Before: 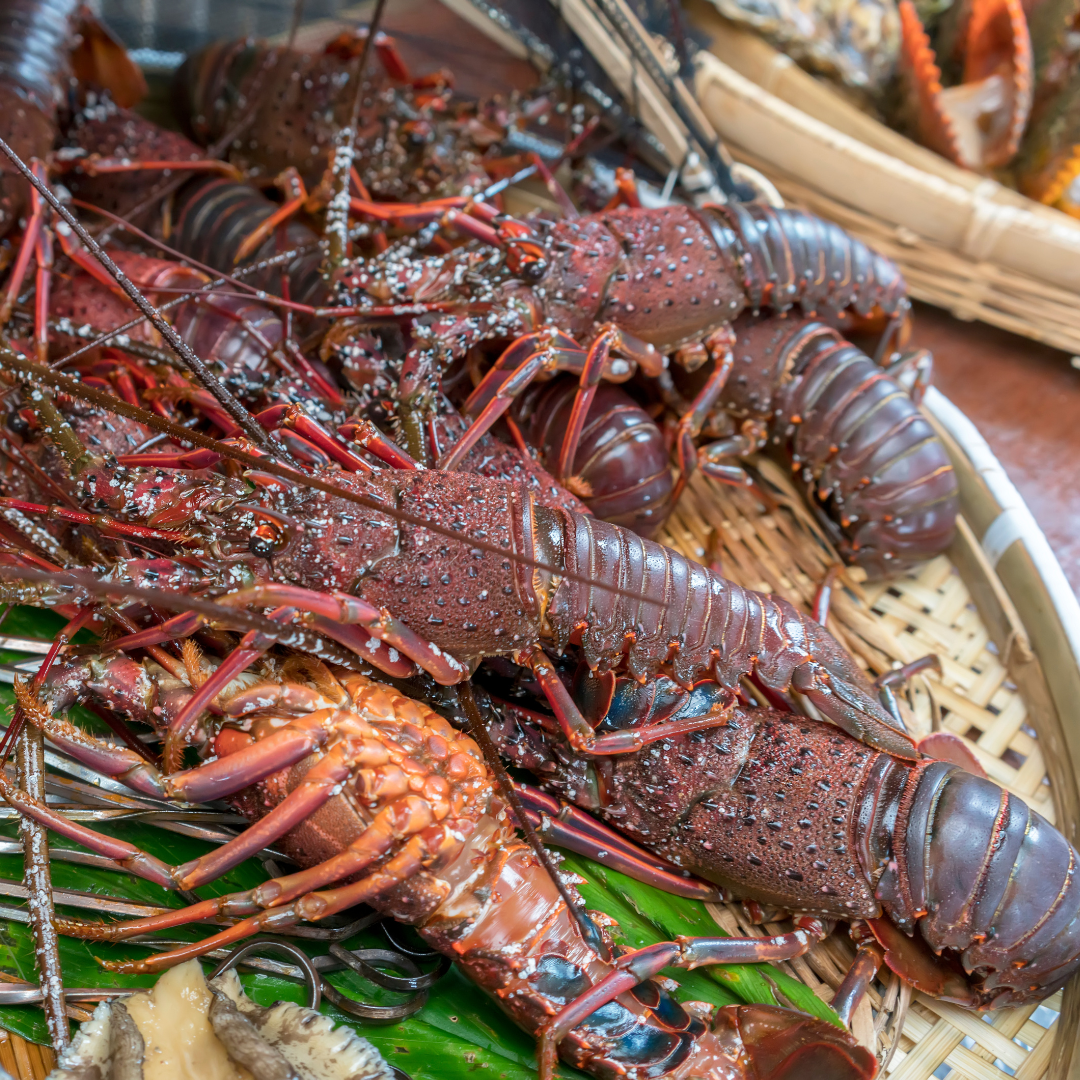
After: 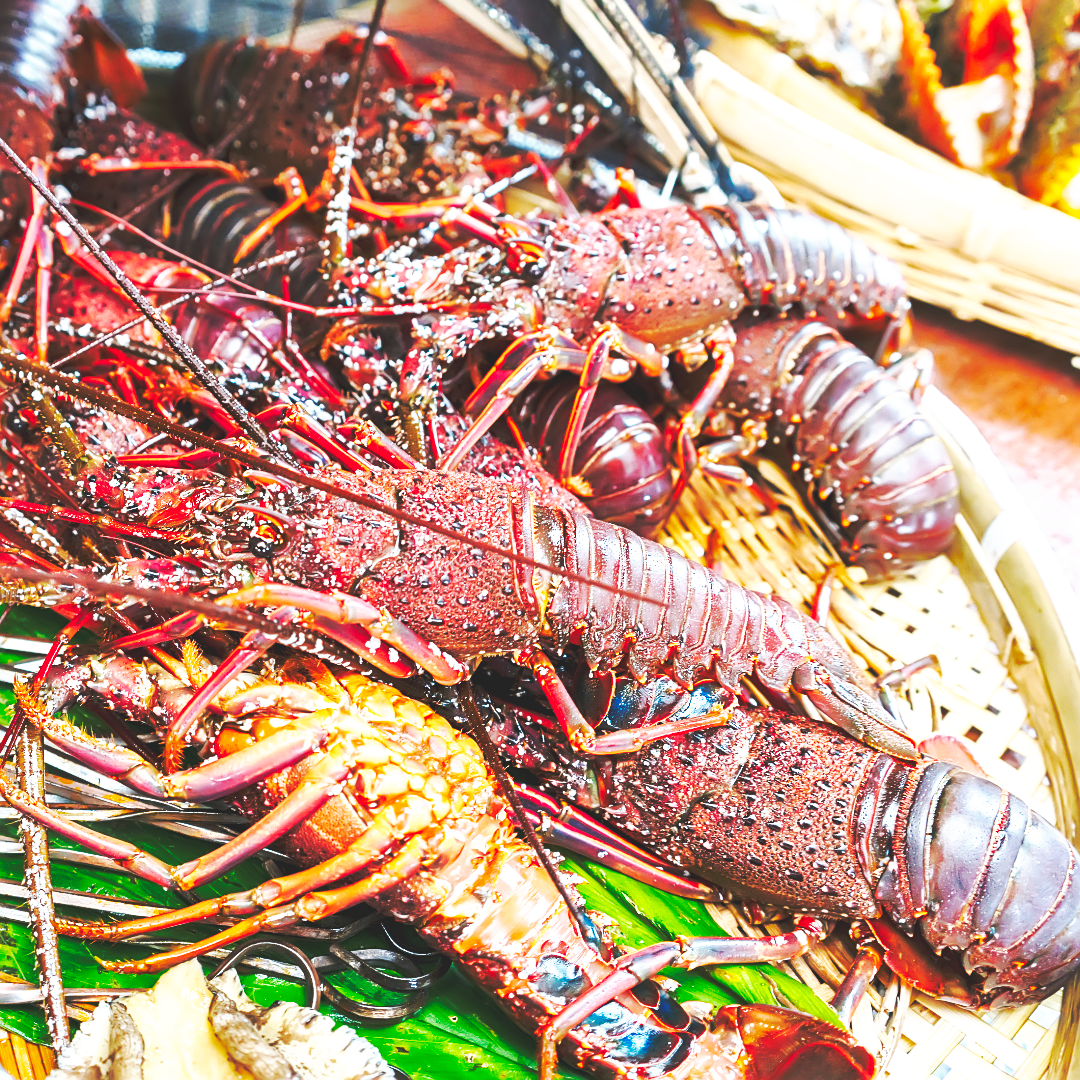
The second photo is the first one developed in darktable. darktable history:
shadows and highlights: shadows 30
exposure: exposure 0.574 EV, compensate highlight preservation false
base curve: curves: ch0 [(0, 0.015) (0.085, 0.116) (0.134, 0.298) (0.19, 0.545) (0.296, 0.764) (0.599, 0.982) (1, 1)], preserve colors none
sharpen: on, module defaults
